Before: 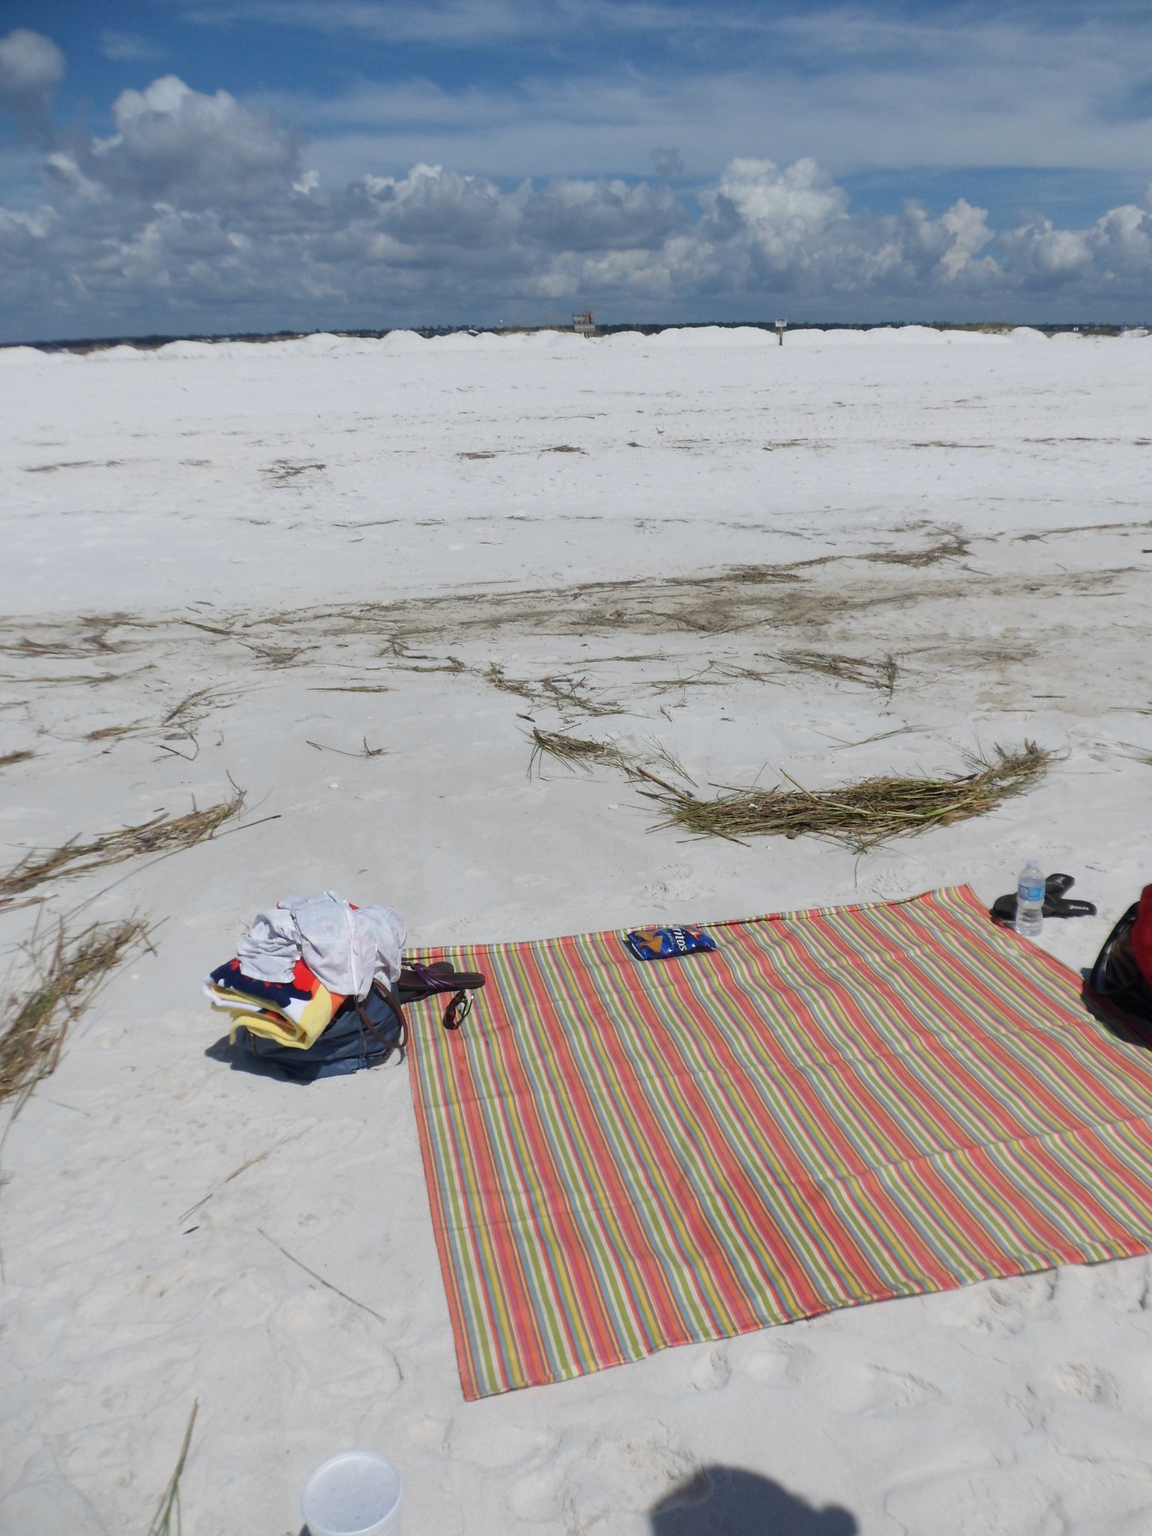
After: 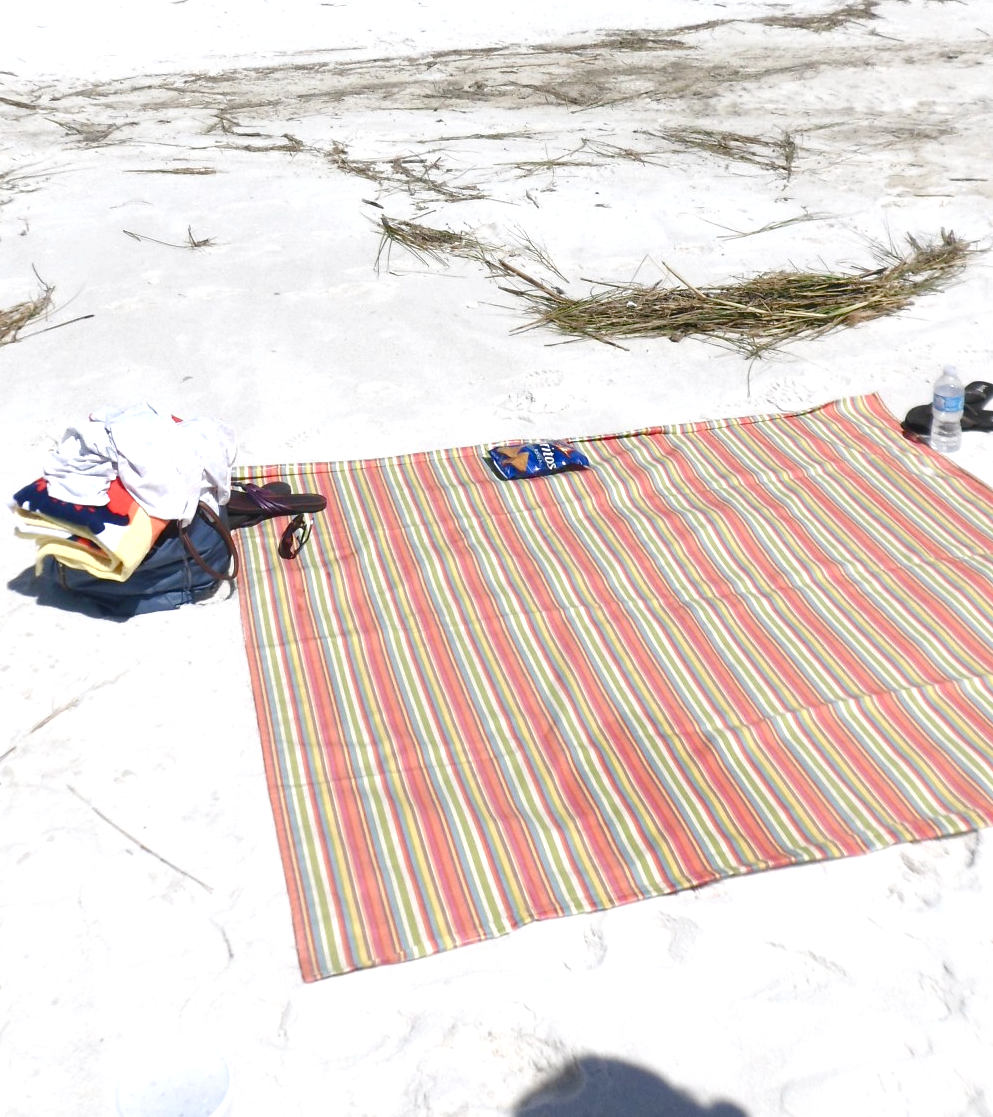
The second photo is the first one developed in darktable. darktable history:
crop and rotate: left 17.299%, top 35.115%, right 7.015%, bottom 1.024%
exposure: exposure 1.223 EV, compensate highlight preservation false
color balance rgb: shadows lift › luminance -10%, shadows lift › chroma 1%, shadows lift › hue 113°, power › luminance -15%, highlights gain › chroma 0.2%, highlights gain › hue 333°, global offset › luminance 0.5%, perceptual saturation grading › global saturation 20%, perceptual saturation grading › highlights -50%, perceptual saturation grading › shadows 25%, contrast -10%
color contrast: green-magenta contrast 0.96
